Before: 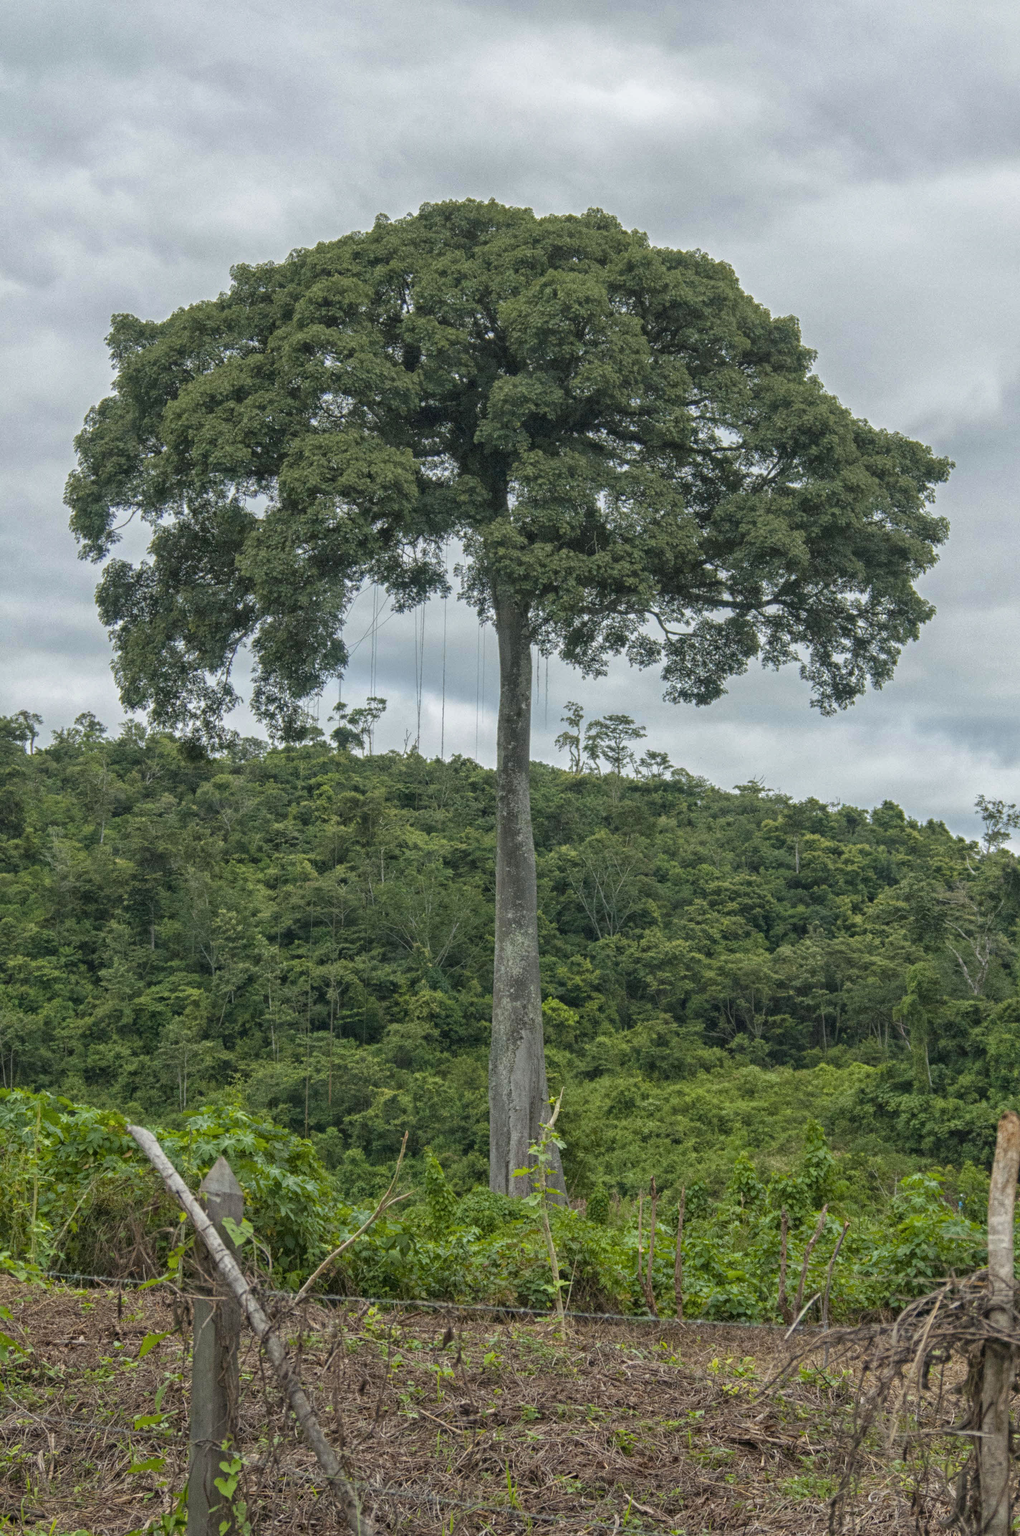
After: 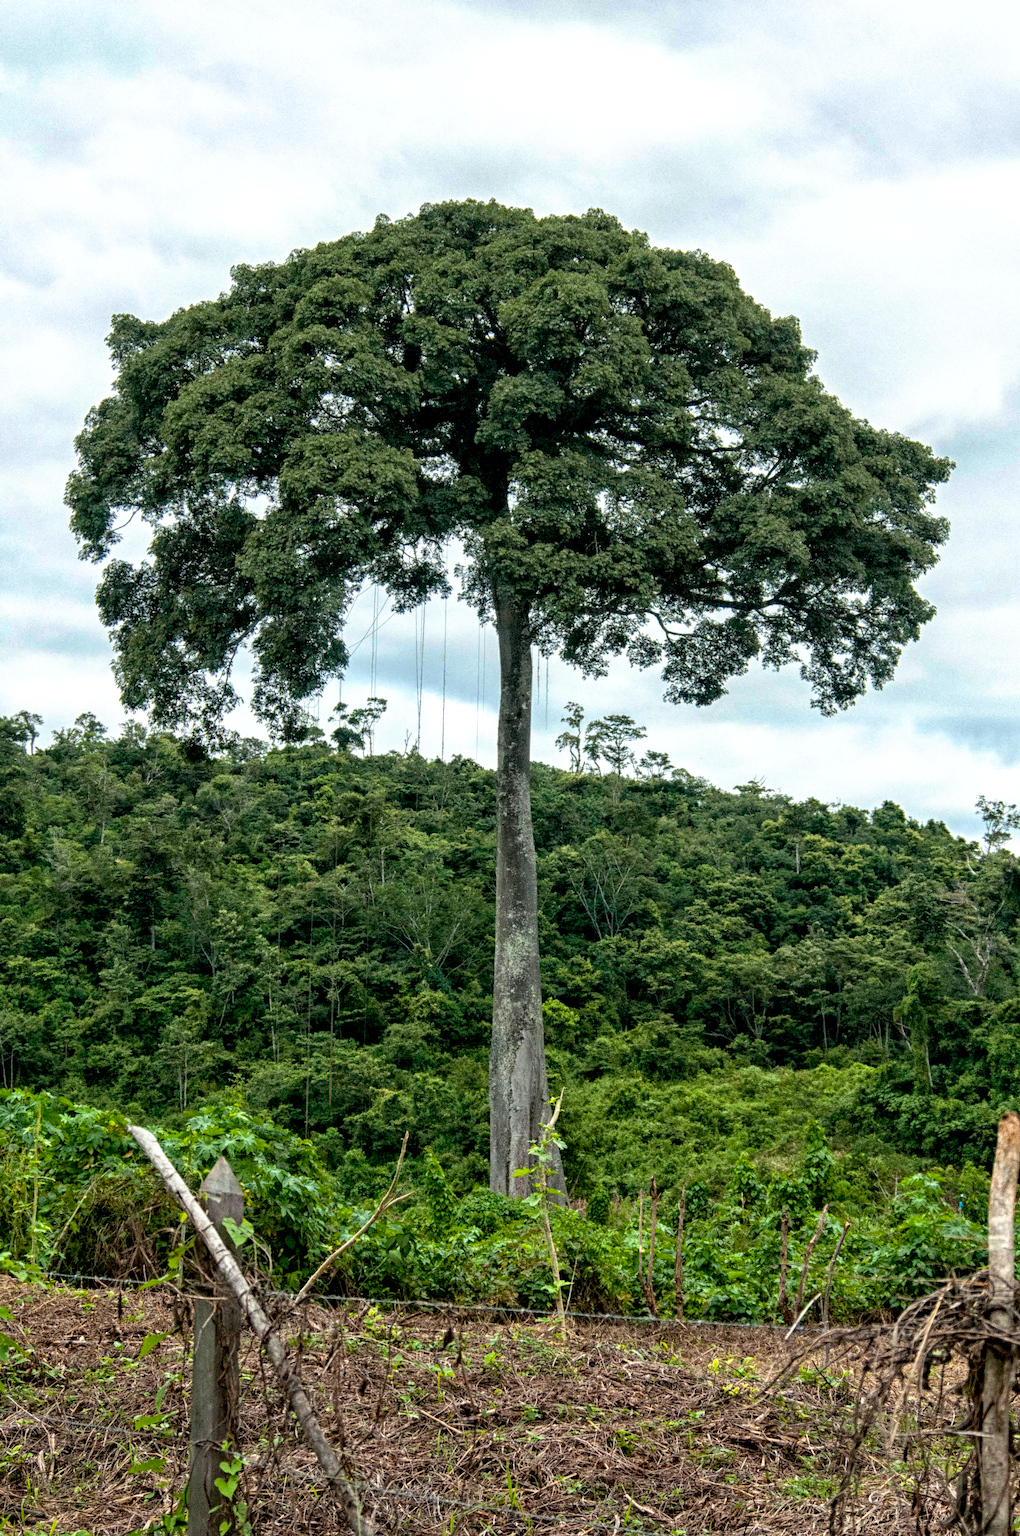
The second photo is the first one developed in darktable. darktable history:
base curve: curves: ch0 [(0.017, 0) (0.425, 0.441) (0.844, 0.933) (1, 1)], preserve colors none
tone equalizer: -8 EV -0.716 EV, -7 EV -0.722 EV, -6 EV -0.632 EV, -5 EV -0.392 EV, -3 EV 0.384 EV, -2 EV 0.6 EV, -1 EV 0.685 EV, +0 EV 0.774 EV, edges refinement/feathering 500, mask exposure compensation -1.57 EV, preserve details no
